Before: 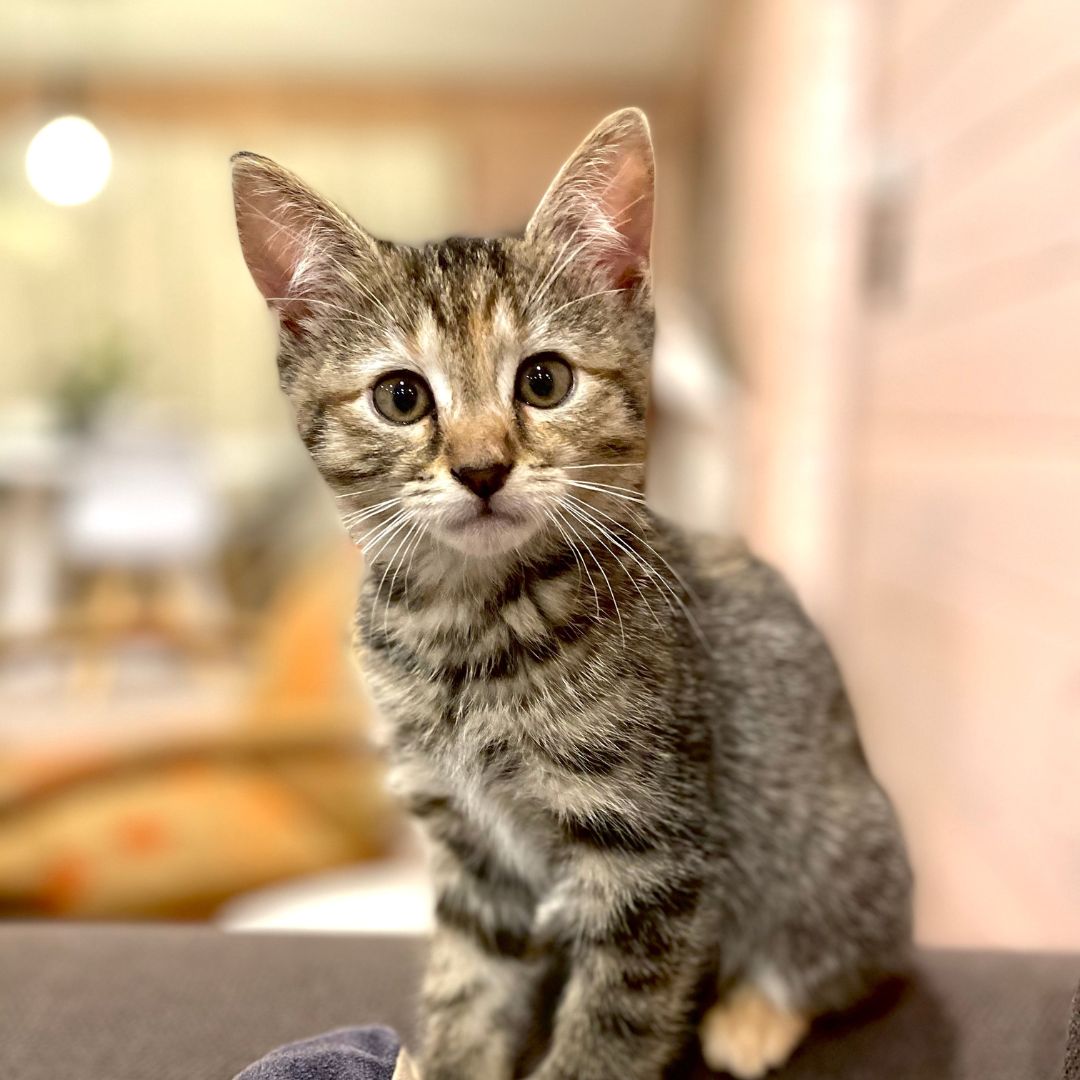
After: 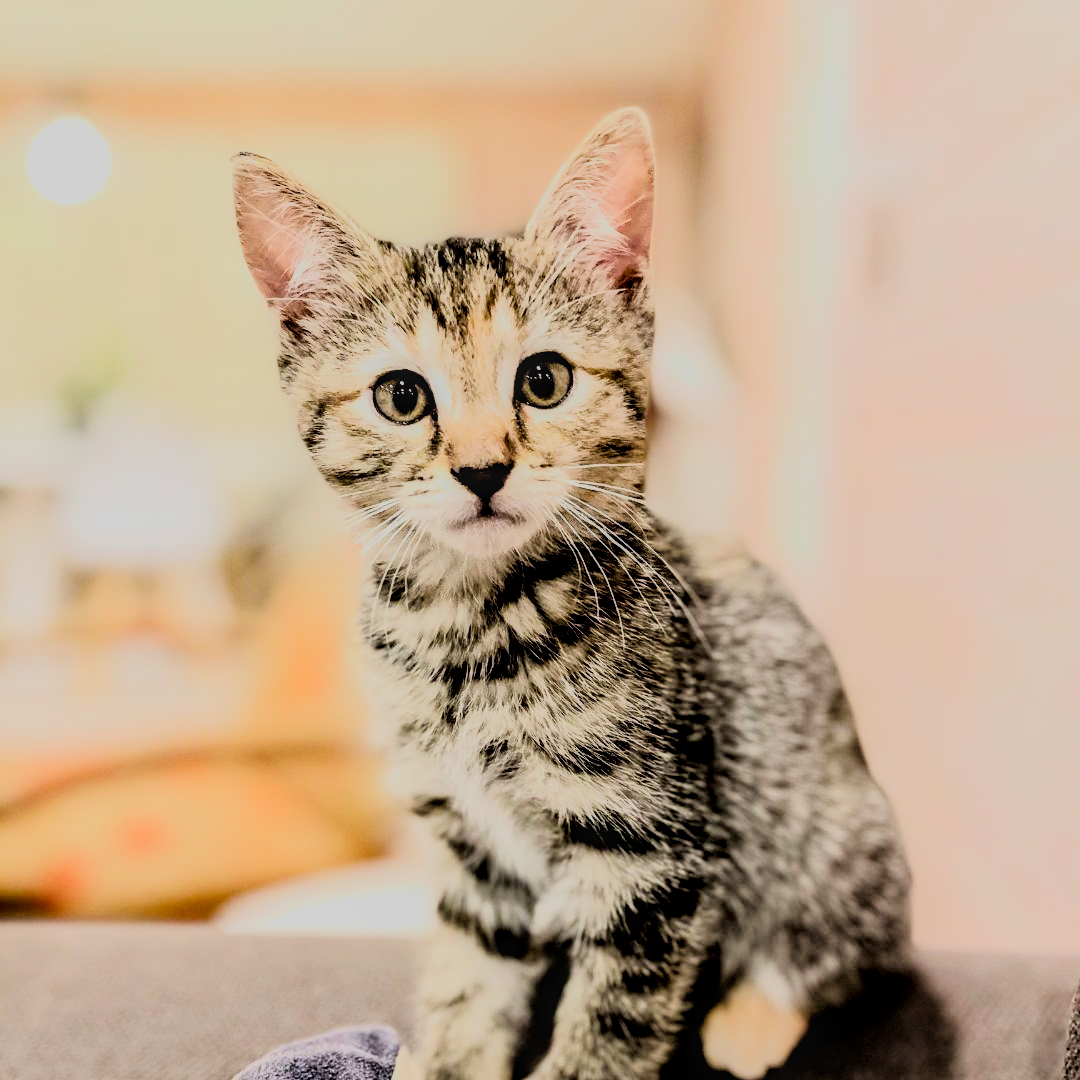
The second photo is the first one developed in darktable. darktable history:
local contrast: on, module defaults
rgb curve: curves: ch0 [(0, 0) (0.21, 0.15) (0.24, 0.21) (0.5, 0.75) (0.75, 0.96) (0.89, 0.99) (1, 1)]; ch1 [(0, 0.02) (0.21, 0.13) (0.25, 0.2) (0.5, 0.67) (0.75, 0.9) (0.89, 0.97) (1, 1)]; ch2 [(0, 0.02) (0.21, 0.13) (0.25, 0.2) (0.5, 0.67) (0.75, 0.9) (0.89, 0.97) (1, 1)], compensate middle gray true
filmic rgb: black relative exposure -7.32 EV, white relative exposure 5.09 EV, hardness 3.2
